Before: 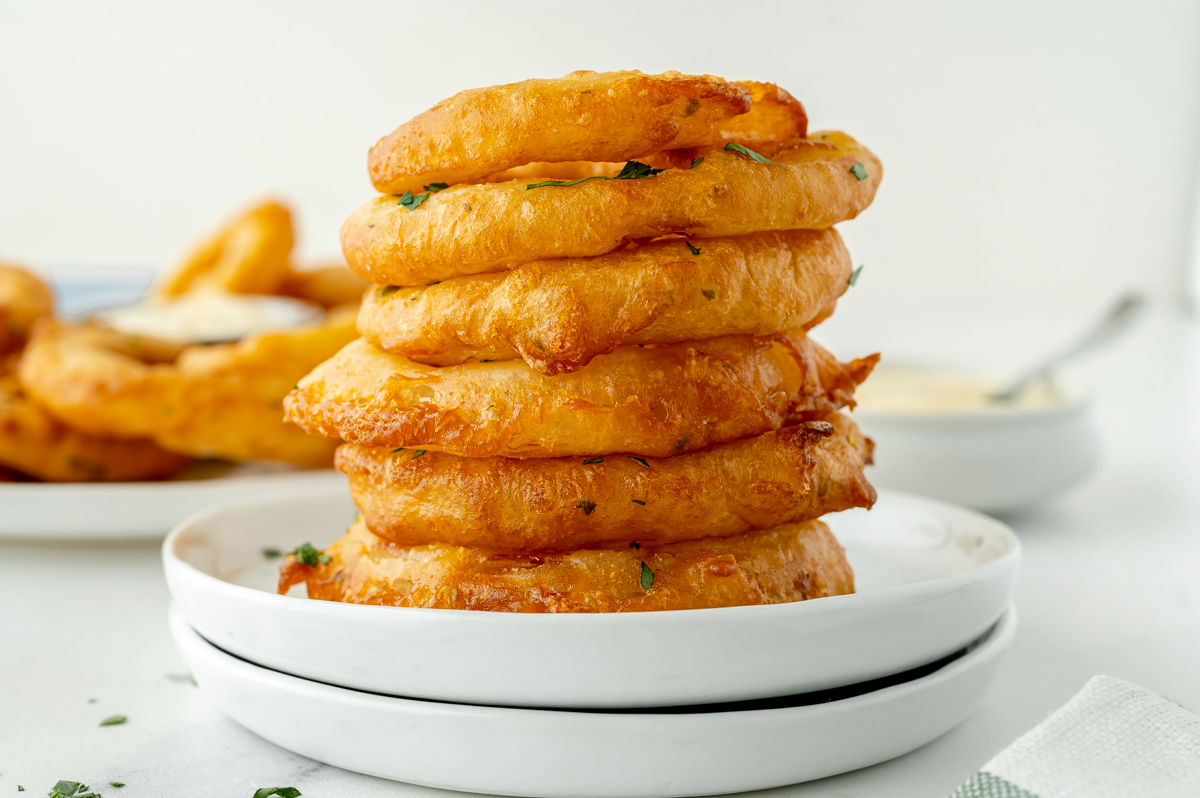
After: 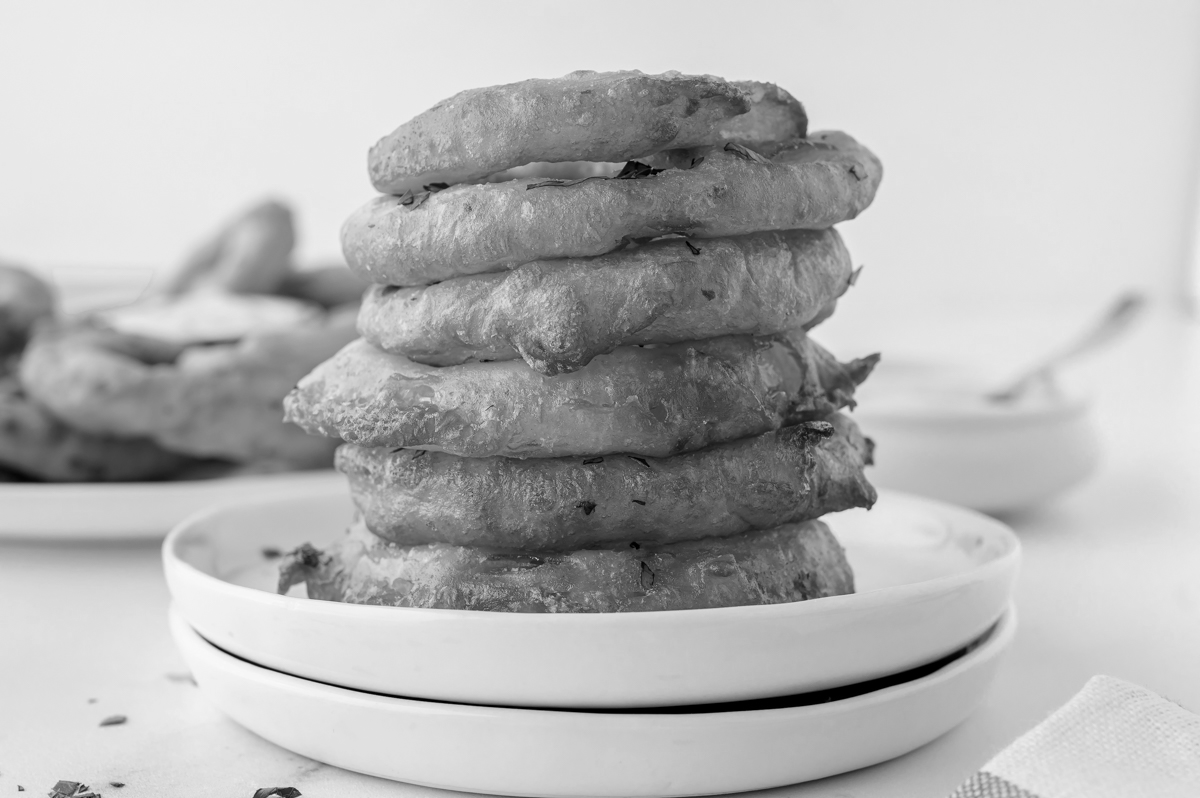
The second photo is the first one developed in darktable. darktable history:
color calibration: output gray [0.267, 0.423, 0.261, 0], illuminant as shot in camera, x 0.358, y 0.373, temperature 4628.91 K
contrast brightness saturation: contrast 0.07
